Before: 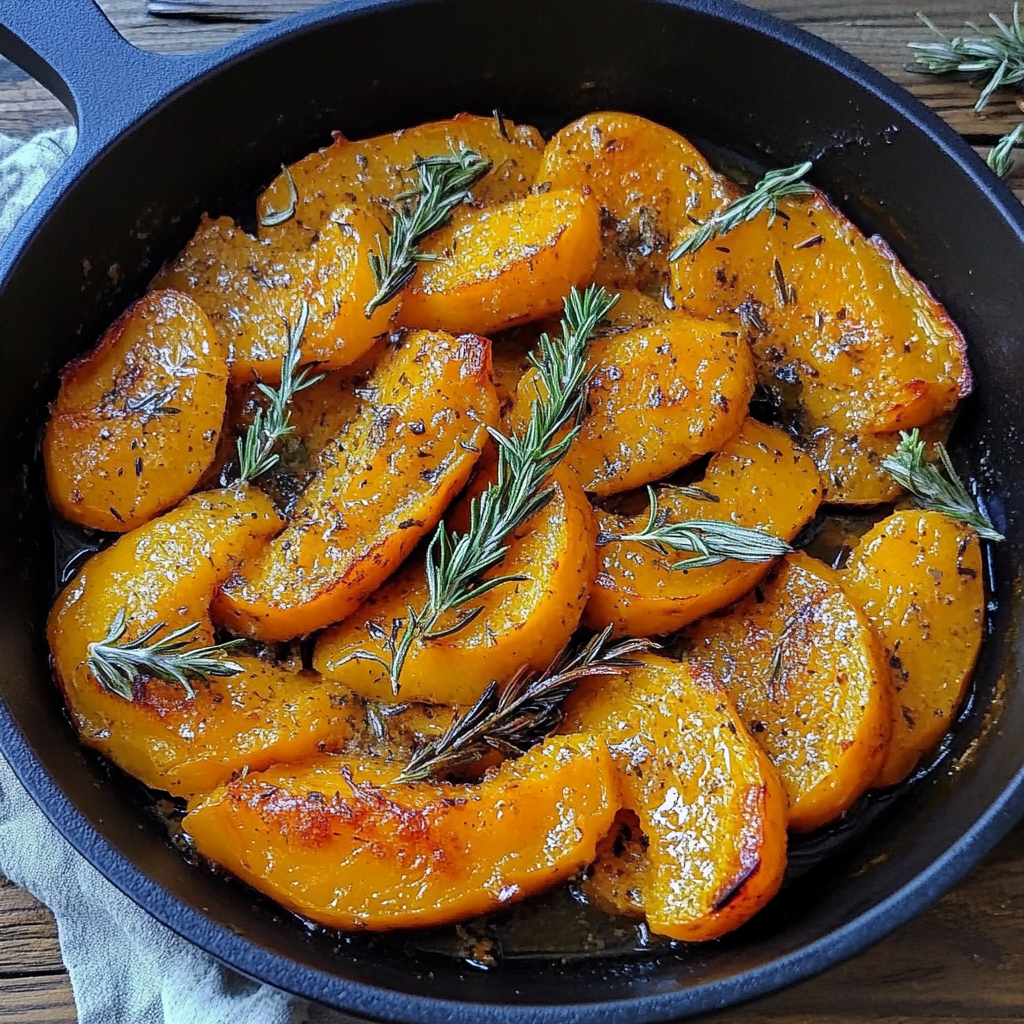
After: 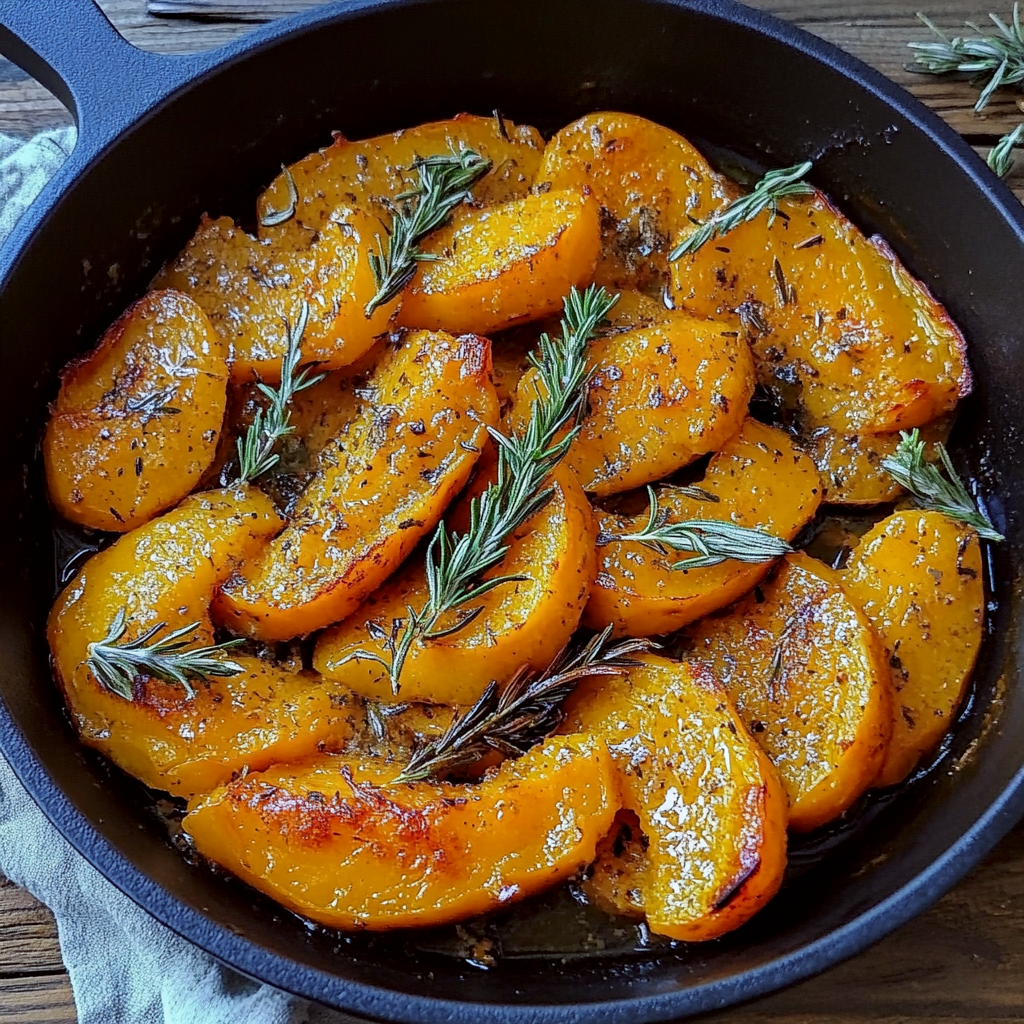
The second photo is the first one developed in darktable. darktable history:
local contrast: highlights 61%, shadows 111%, detail 106%, midtone range 0.532
color correction: highlights a* -2.77, highlights b* -2.68, shadows a* 2.53, shadows b* 2.81
